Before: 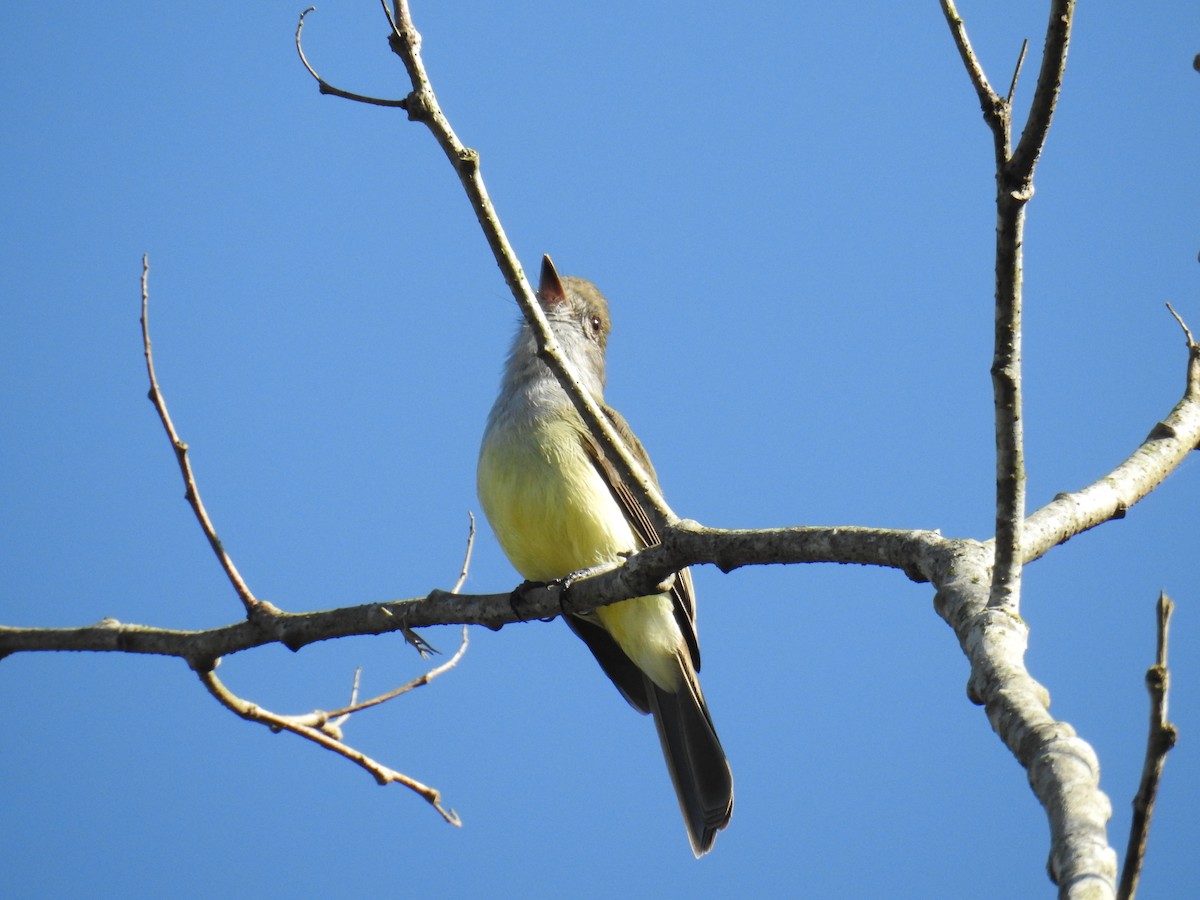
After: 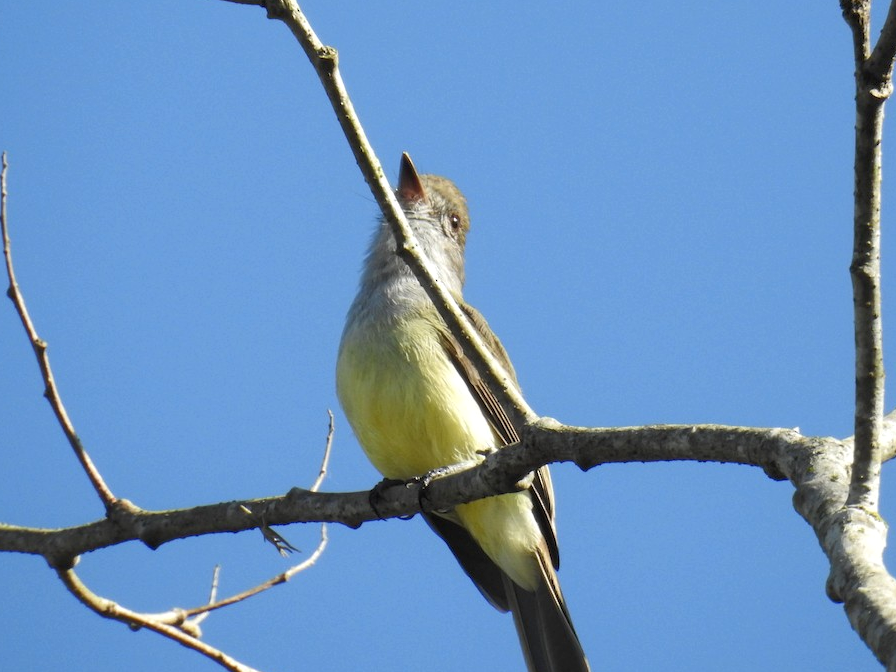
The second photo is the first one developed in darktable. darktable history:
local contrast: highlights 100%, shadows 100%, detail 120%, midtone range 0.2
shadows and highlights: shadows 43.06, highlights 6.94
crop and rotate: left 11.831%, top 11.346%, right 13.429%, bottom 13.899%
